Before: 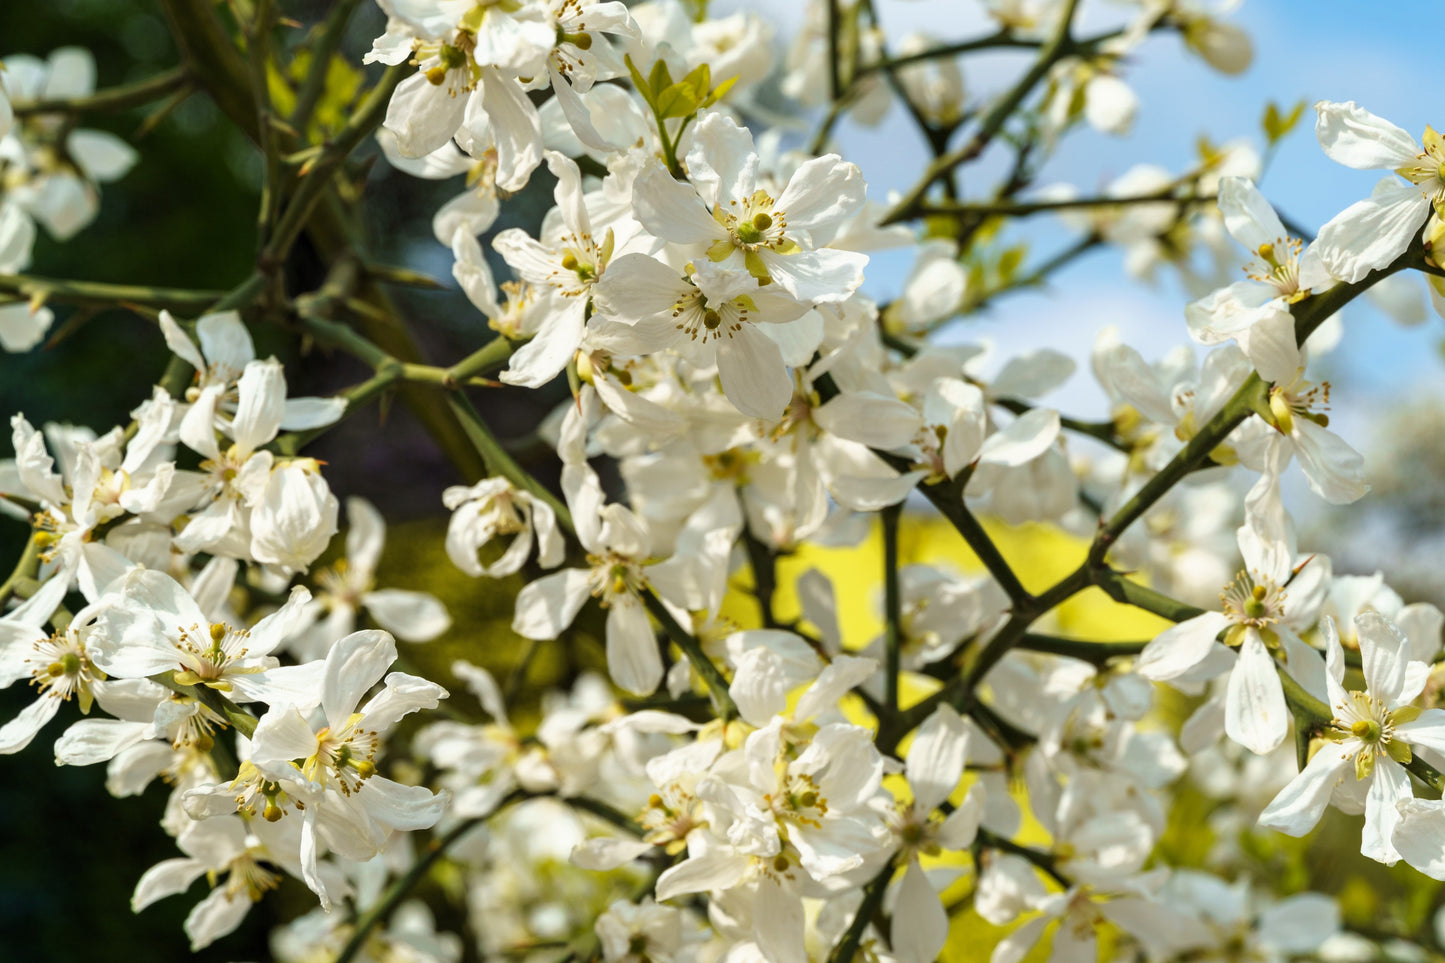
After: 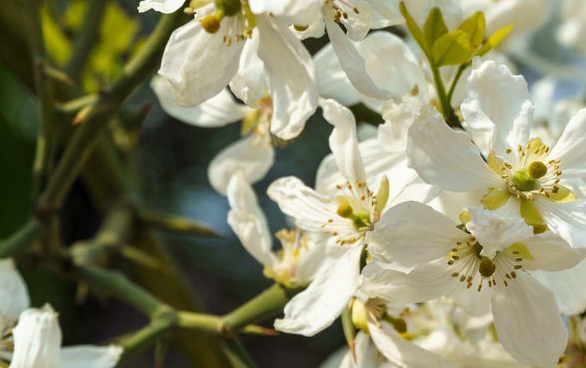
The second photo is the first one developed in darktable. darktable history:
crop: left 15.634%, top 5.435%, right 43.793%, bottom 56.301%
